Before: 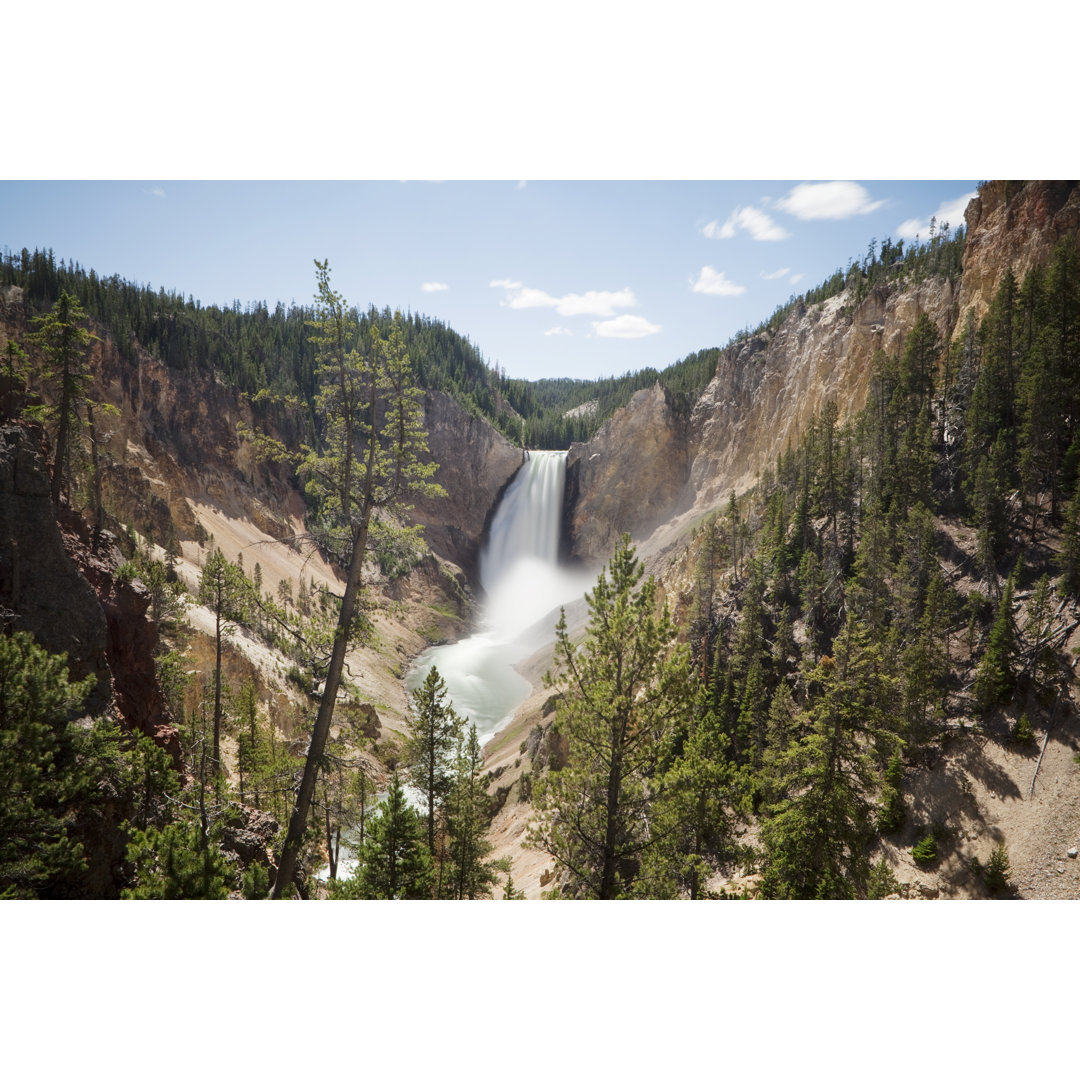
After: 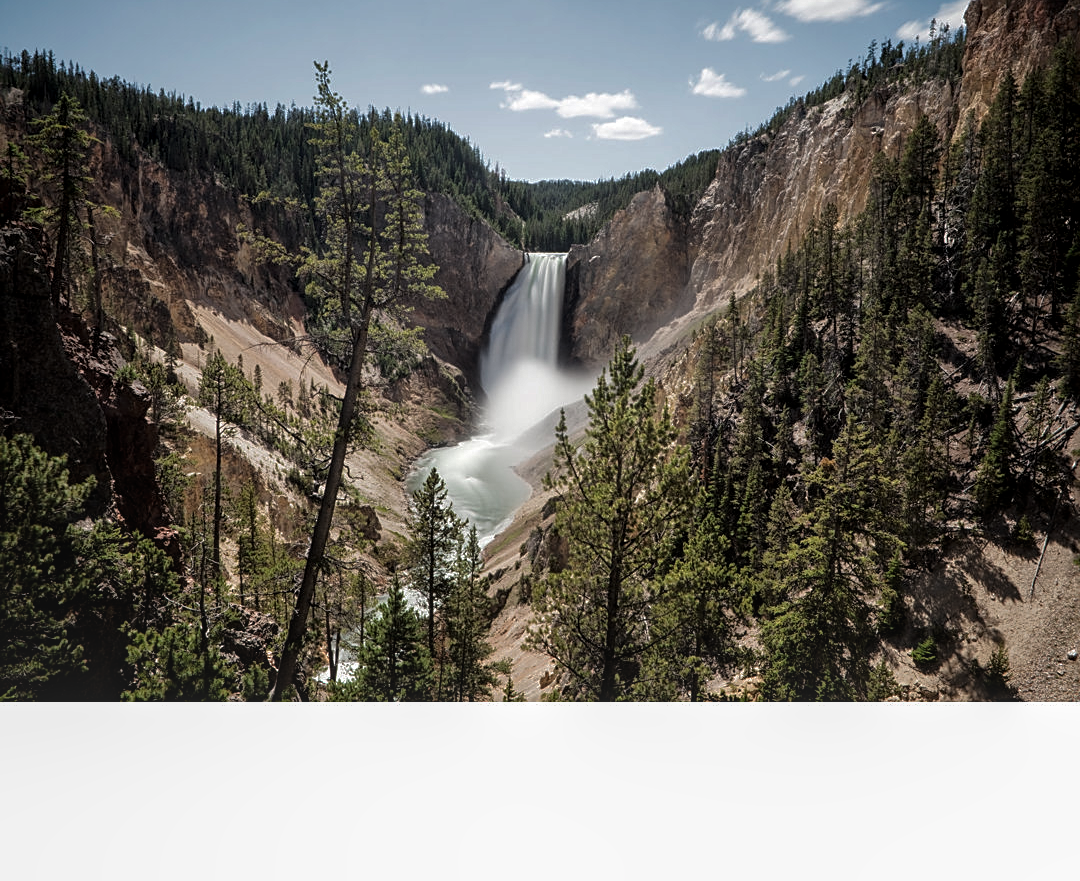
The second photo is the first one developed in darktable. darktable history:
local contrast: on, module defaults
shadows and highlights: on, module defaults
crop and rotate: top 18.339%
sharpen: on, module defaults
levels: levels [0, 0.618, 1]
